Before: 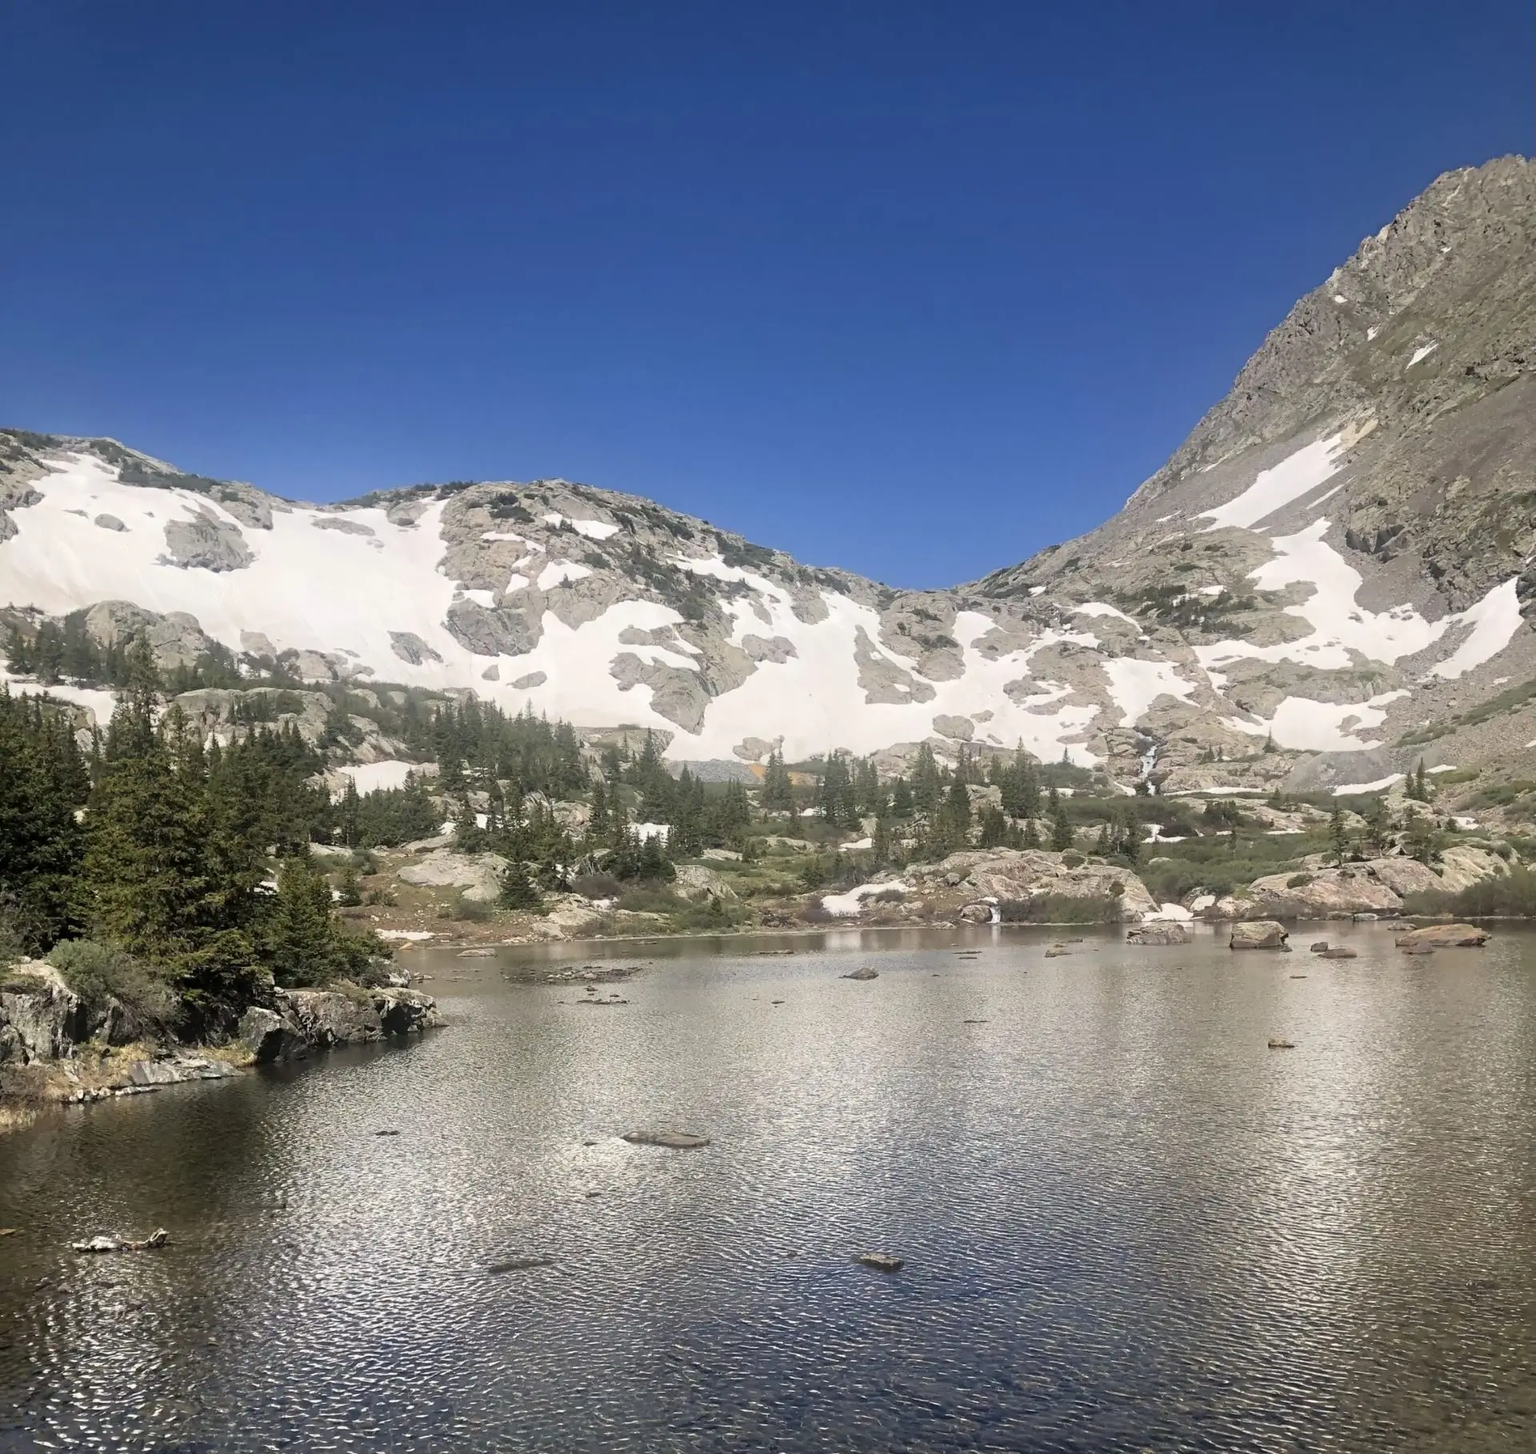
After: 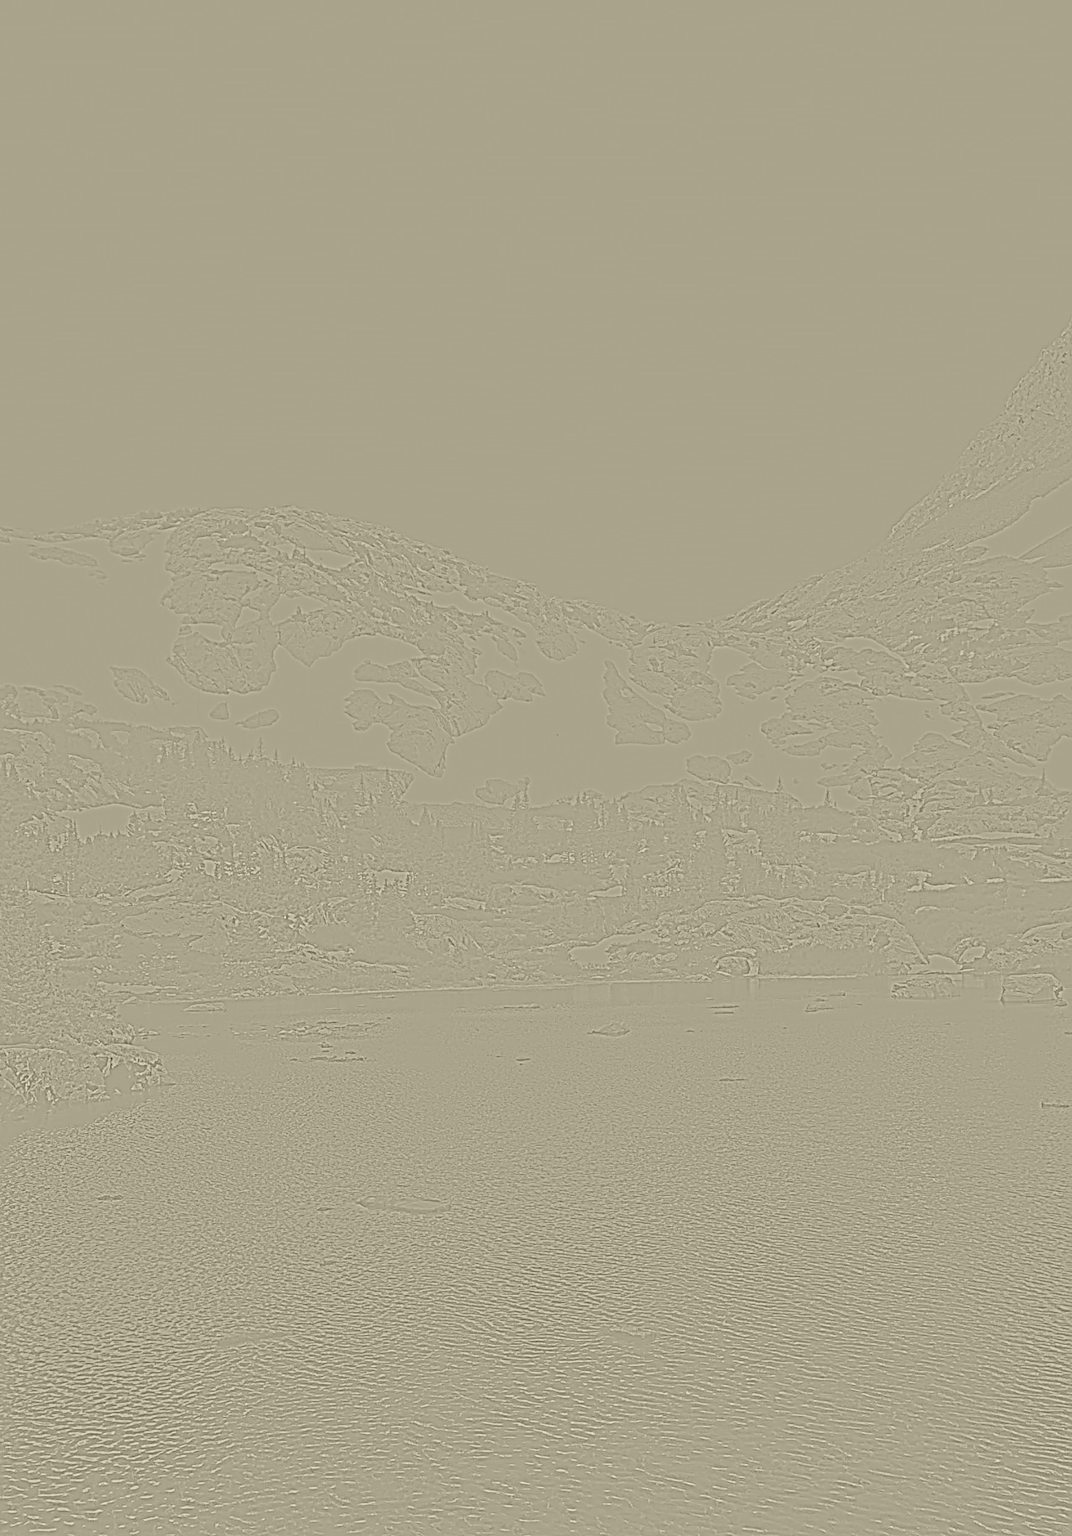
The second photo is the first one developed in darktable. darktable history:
crop and rotate: left 18.442%, right 15.508%
filmic rgb: middle gray luminance 9.23%, black relative exposure -10.55 EV, white relative exposure 3.45 EV, threshold 6 EV, target black luminance 0%, hardness 5.98, latitude 59.69%, contrast 1.087, highlights saturation mix 5%, shadows ↔ highlights balance 29.23%, add noise in highlights 0, preserve chrominance no, color science v3 (2019), use custom middle-gray values true, iterations of high-quality reconstruction 0, contrast in highlights soft, enable highlight reconstruction true
tone equalizer: on, module defaults
local contrast: on, module defaults
white balance: red 0.924, blue 1.095
color correction: highlights a* -1.43, highlights b* 10.12, shadows a* 0.395, shadows b* 19.35
highpass: sharpness 5.84%, contrast boost 8.44%
sharpen: on, module defaults
